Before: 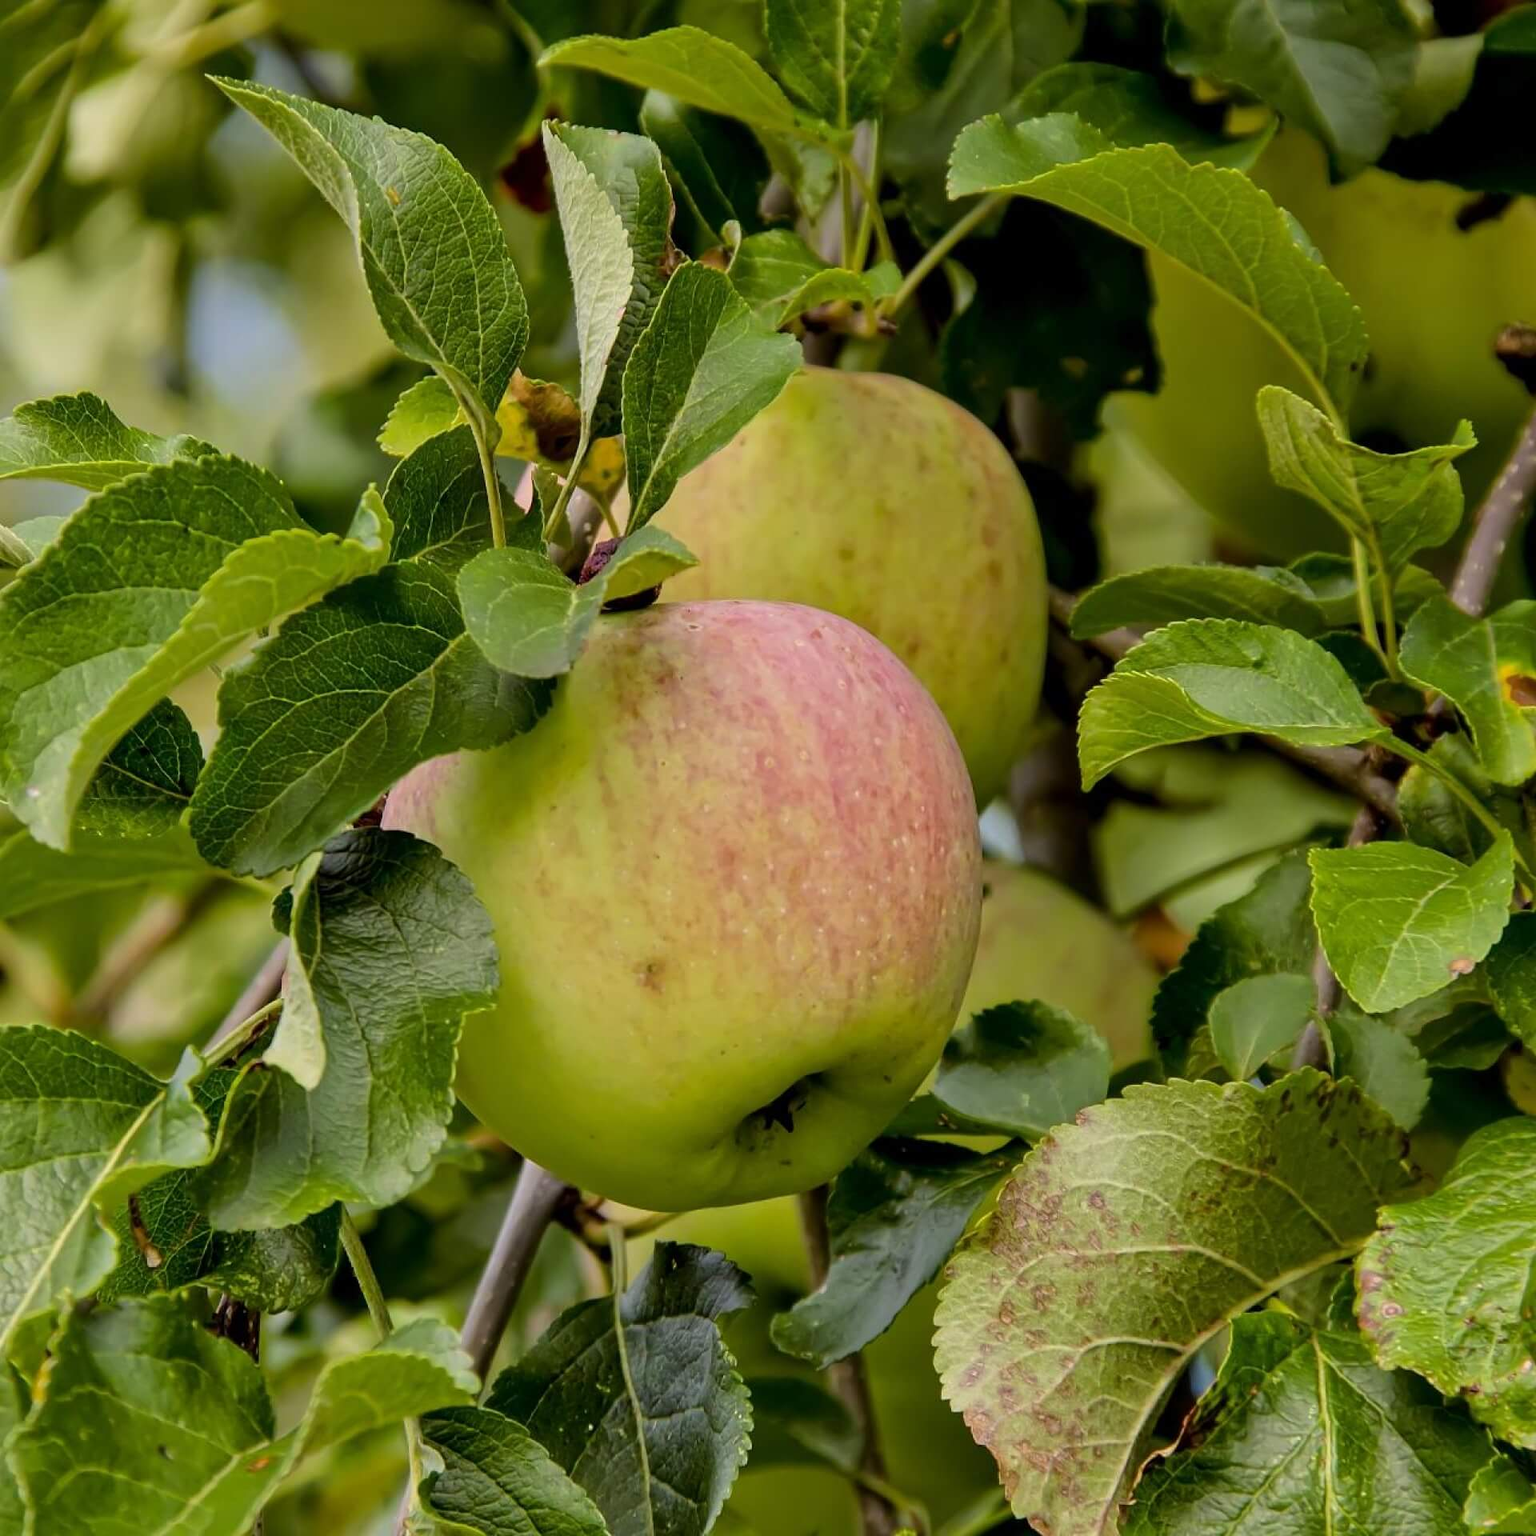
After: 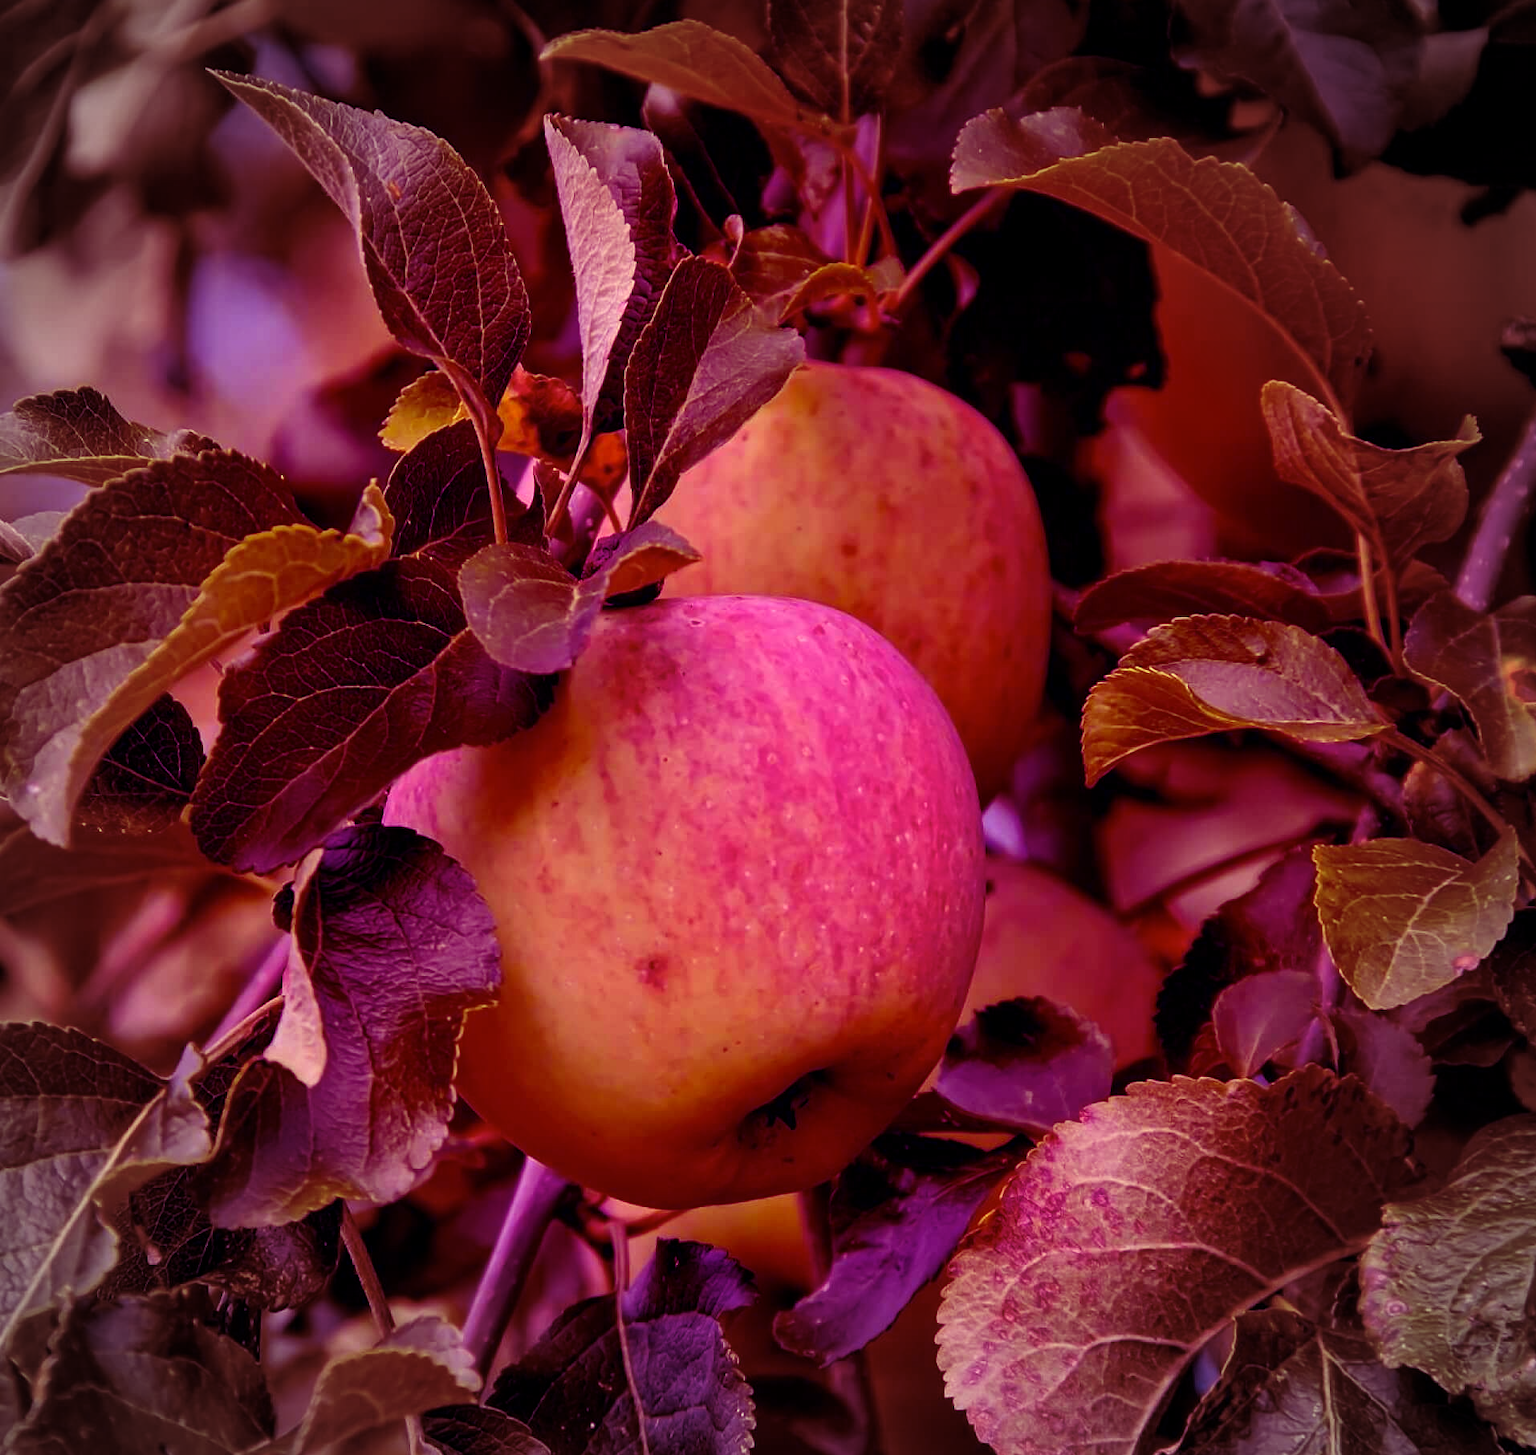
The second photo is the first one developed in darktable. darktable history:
color correction: highlights a* -4.73, highlights b* 5.06, saturation 0.97
exposure: compensate highlight preservation false
color balance: mode lift, gamma, gain (sRGB), lift [1, 1, 0.101, 1]
crop: top 0.448%, right 0.264%, bottom 5.045%
vignetting: fall-off start 71.74%
white balance: red 1.188, blue 1.11
